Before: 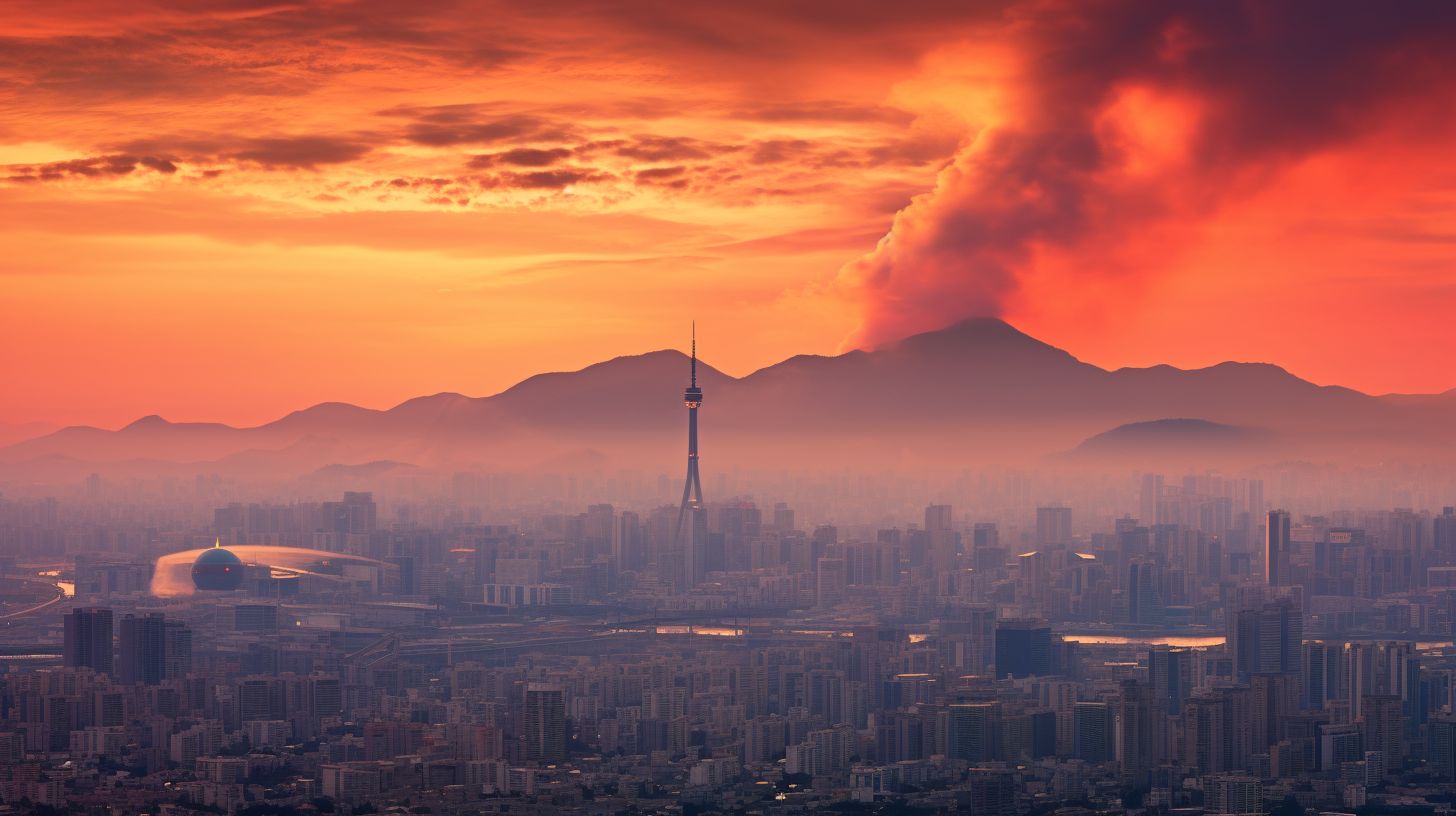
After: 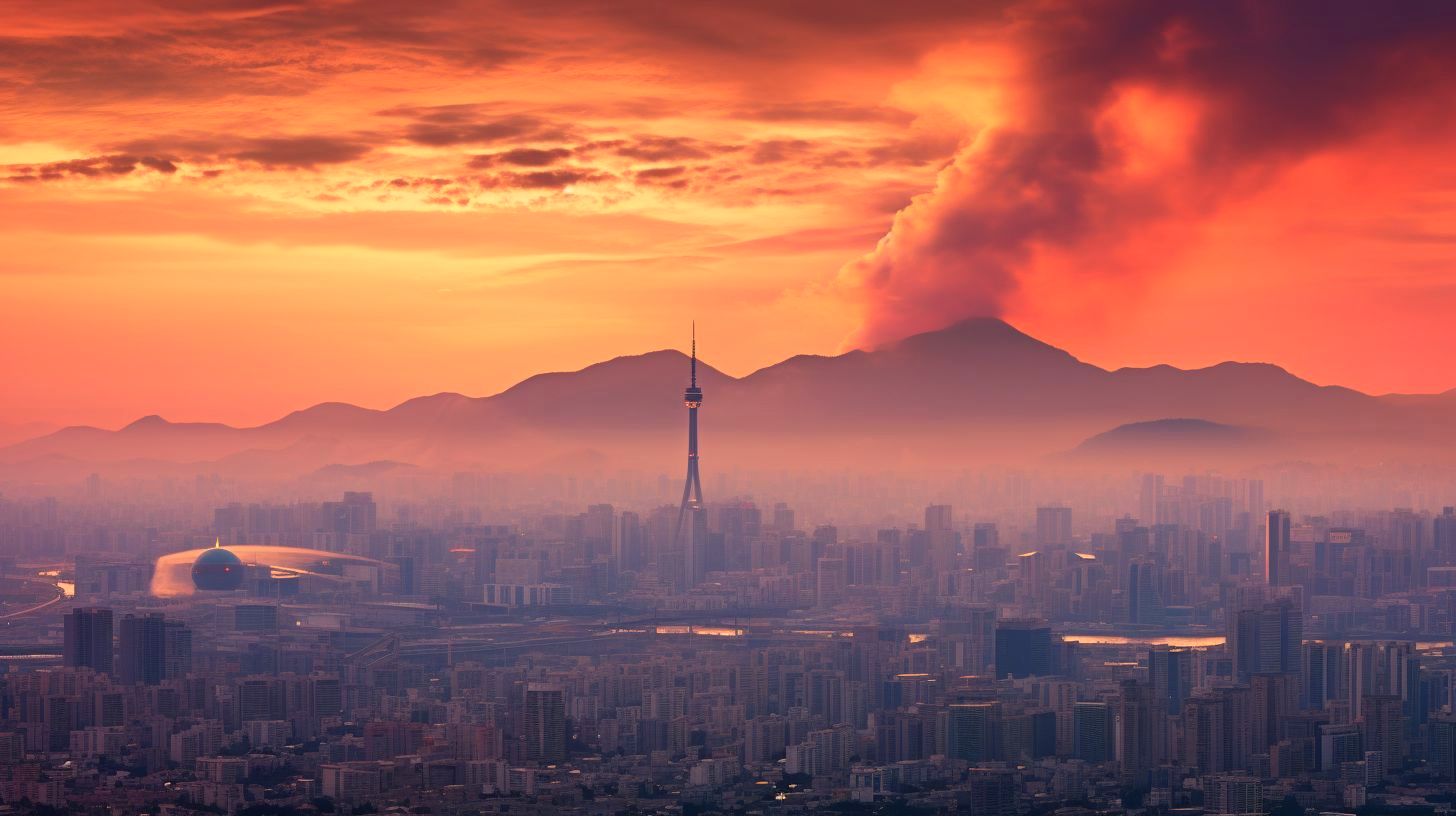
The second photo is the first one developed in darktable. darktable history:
velvia: on, module defaults
shadows and highlights: shadows -12.5, white point adjustment 4, highlights 28.33
